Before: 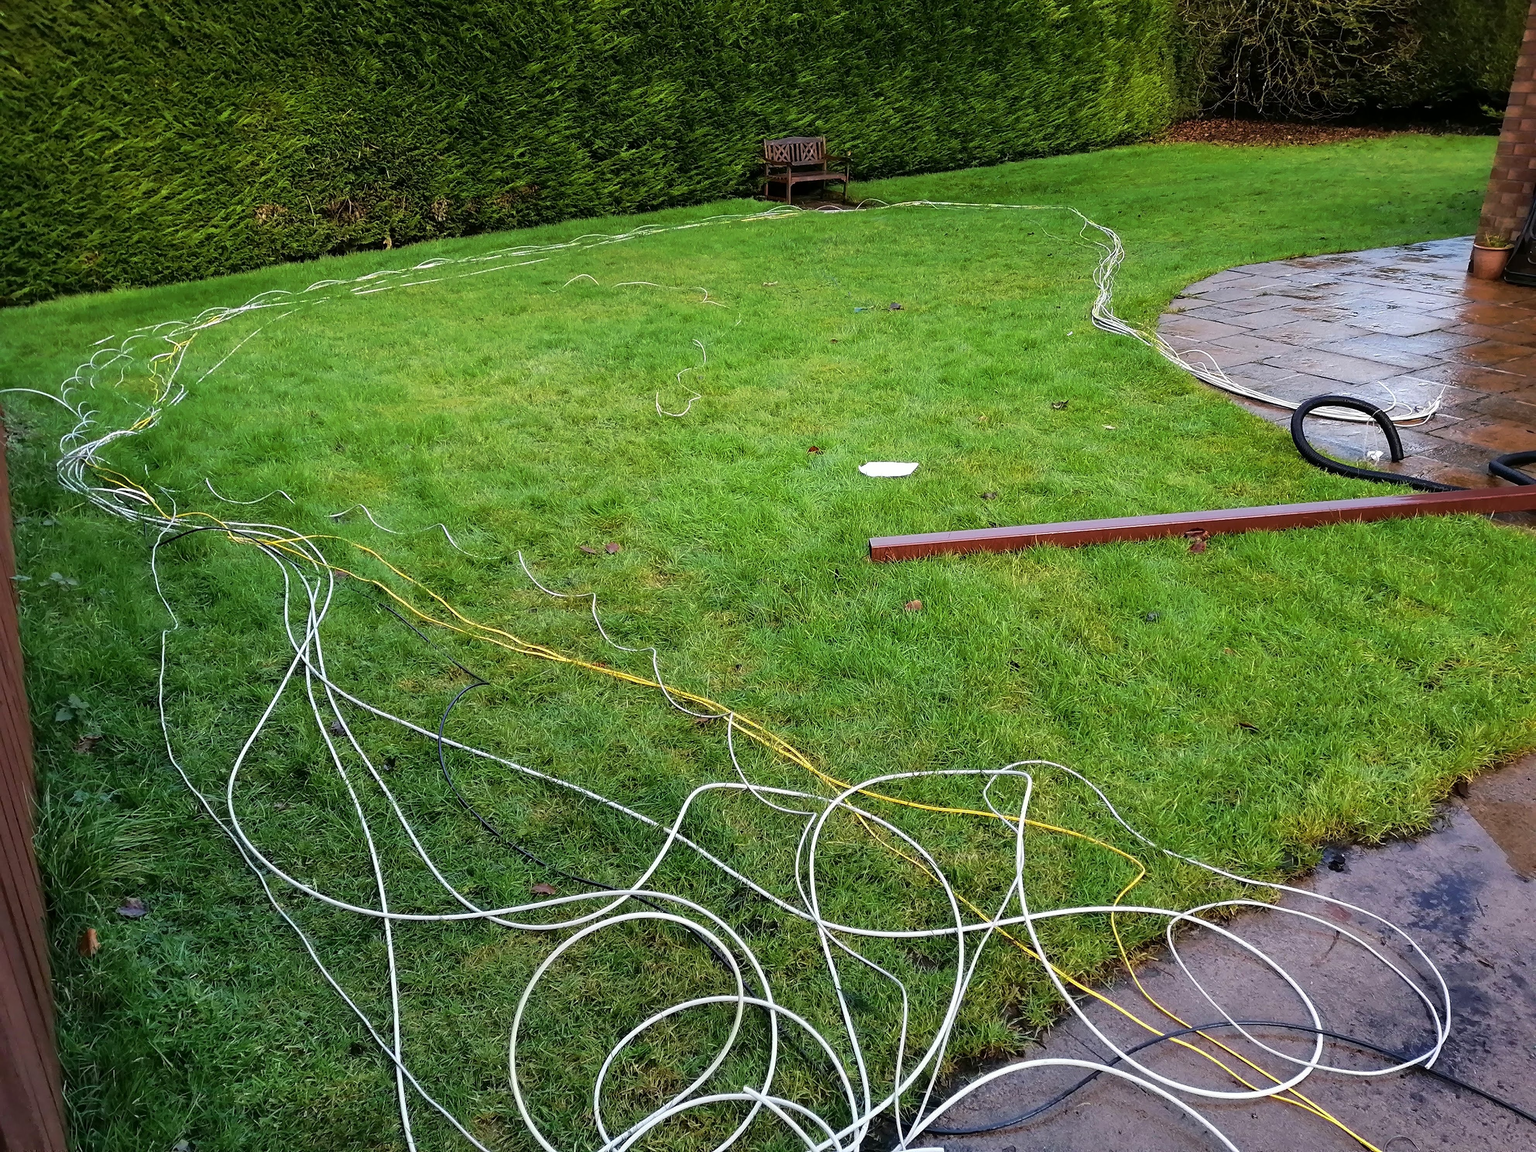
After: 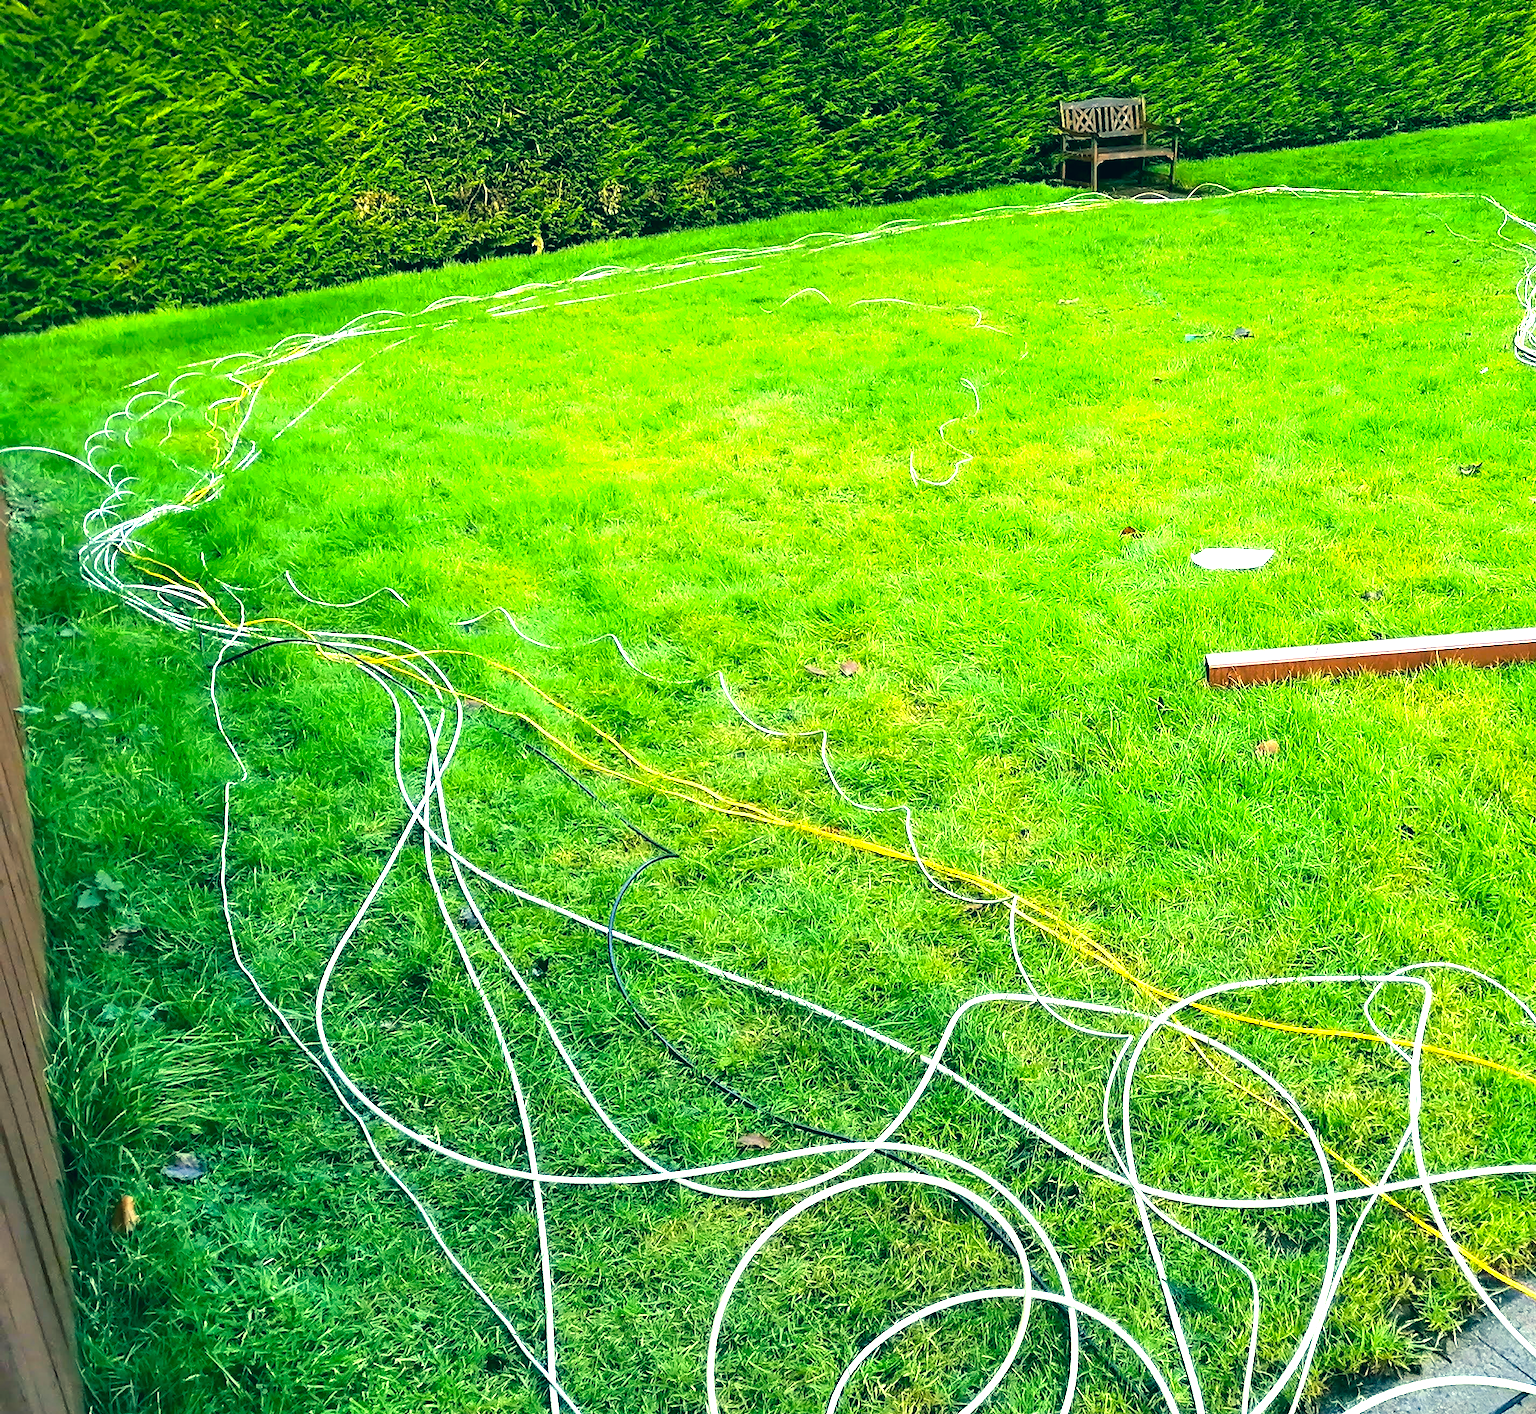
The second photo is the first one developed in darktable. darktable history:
exposure: black level correction 0, exposure 1.666 EV, compensate highlight preservation false
color balance rgb: shadows lift › luminance -7.761%, shadows lift › chroma 2.182%, shadows lift › hue 162.92°, highlights gain › chroma 2.963%, highlights gain › hue 62.42°, global offset › luminance -0.245%, perceptual saturation grading › global saturation 12.991%
color correction: highlights a* -19.79, highlights b* 9.79, shadows a* -20.29, shadows b* -10.73
crop: top 5.813%, right 27.88%, bottom 5.624%
